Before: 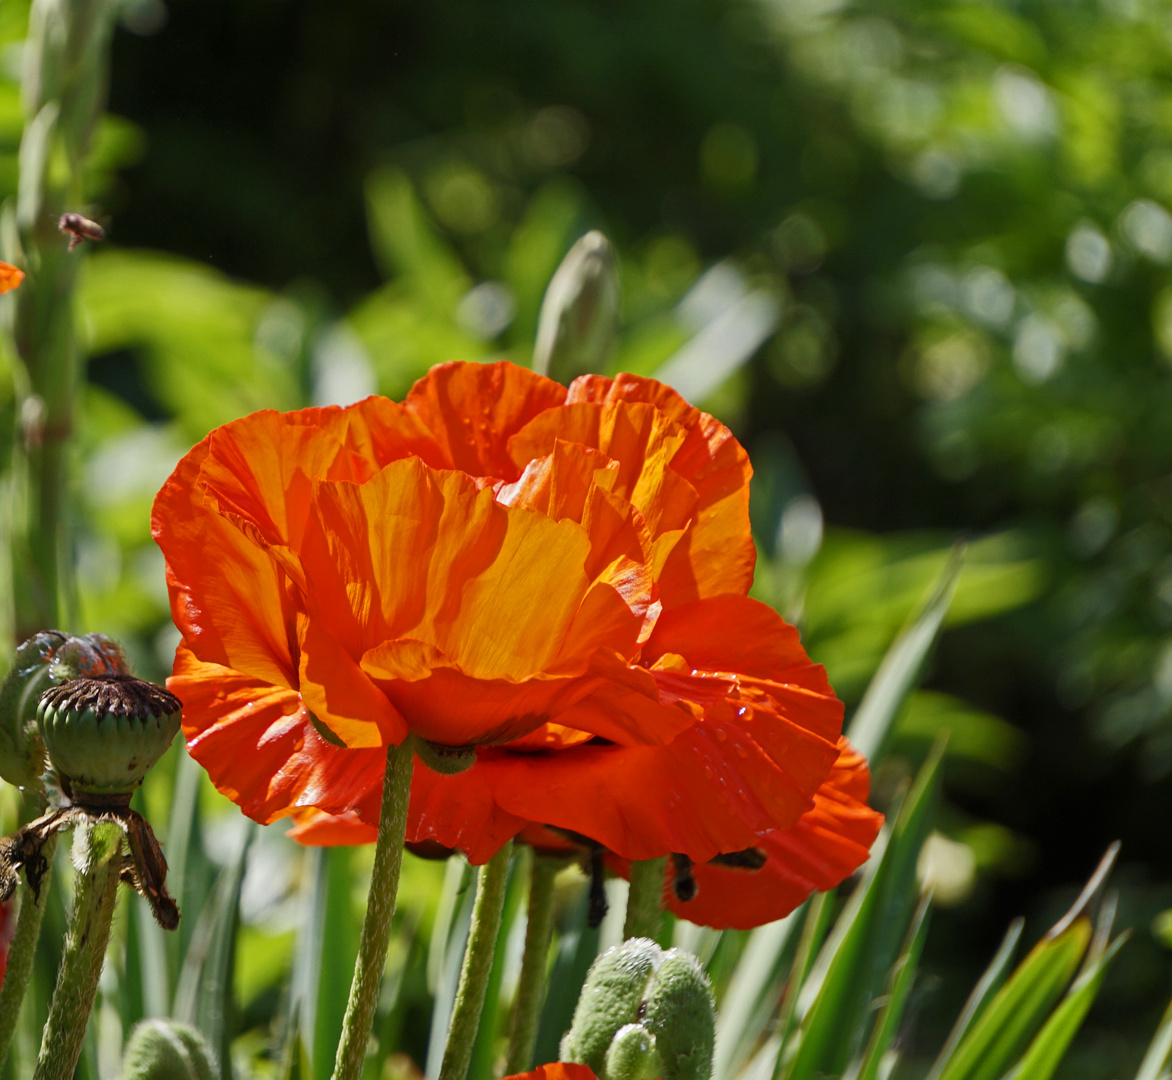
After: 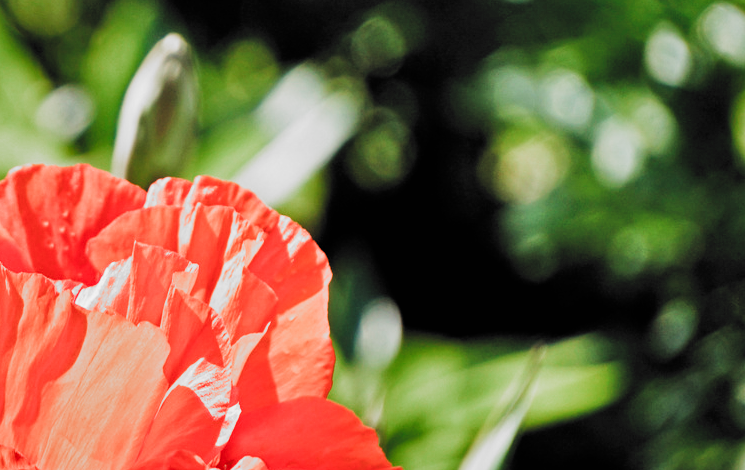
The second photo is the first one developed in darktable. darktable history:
tone equalizer: mask exposure compensation -0.495 EV
exposure: exposure 0.376 EV, compensate exposure bias true, compensate highlight preservation false
crop: left 36.002%, top 18.266%, right 0.363%, bottom 38.179%
filmic rgb: black relative exposure -5.05 EV, white relative exposure 3.95 EV, threshold 5.95 EV, hardness 2.88, contrast 1.297, highlights saturation mix -30.99%, add noise in highlights 0.001, preserve chrominance luminance Y, color science v3 (2019), use custom middle-gray values true, contrast in highlights soft, enable highlight reconstruction true
shadows and highlights: low approximation 0.01, soften with gaussian
